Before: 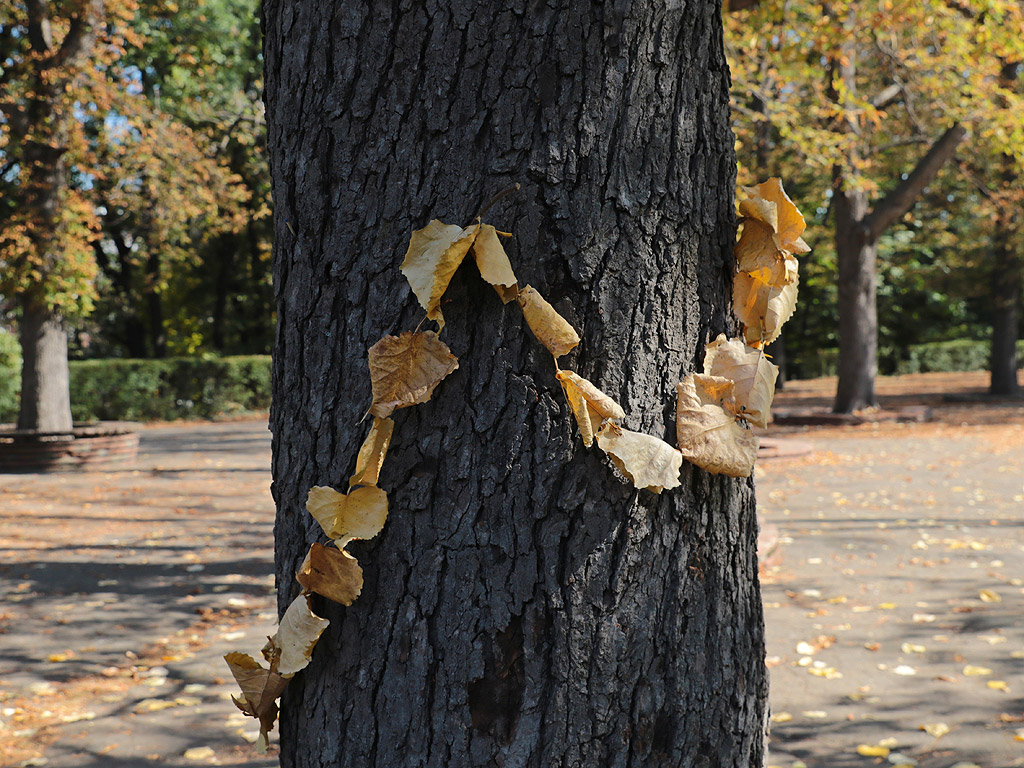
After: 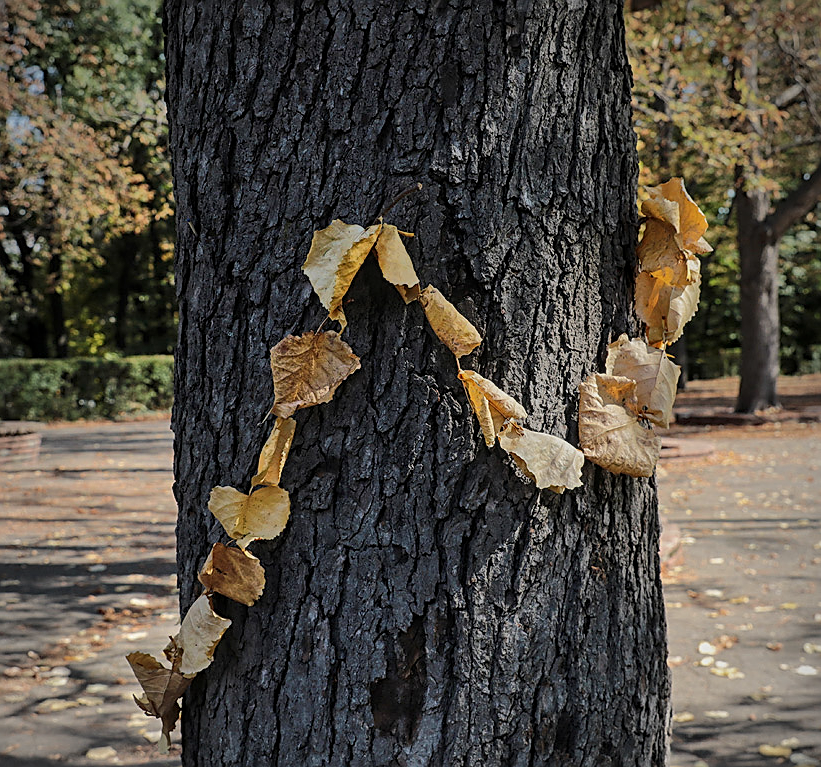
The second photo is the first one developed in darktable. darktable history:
crop and rotate: left 9.597%, right 10.195%
vignetting: fall-off radius 60.92%
shadows and highlights: low approximation 0.01, soften with gaussian
sharpen: on, module defaults
graduated density: rotation 5.63°, offset 76.9
local contrast: on, module defaults
